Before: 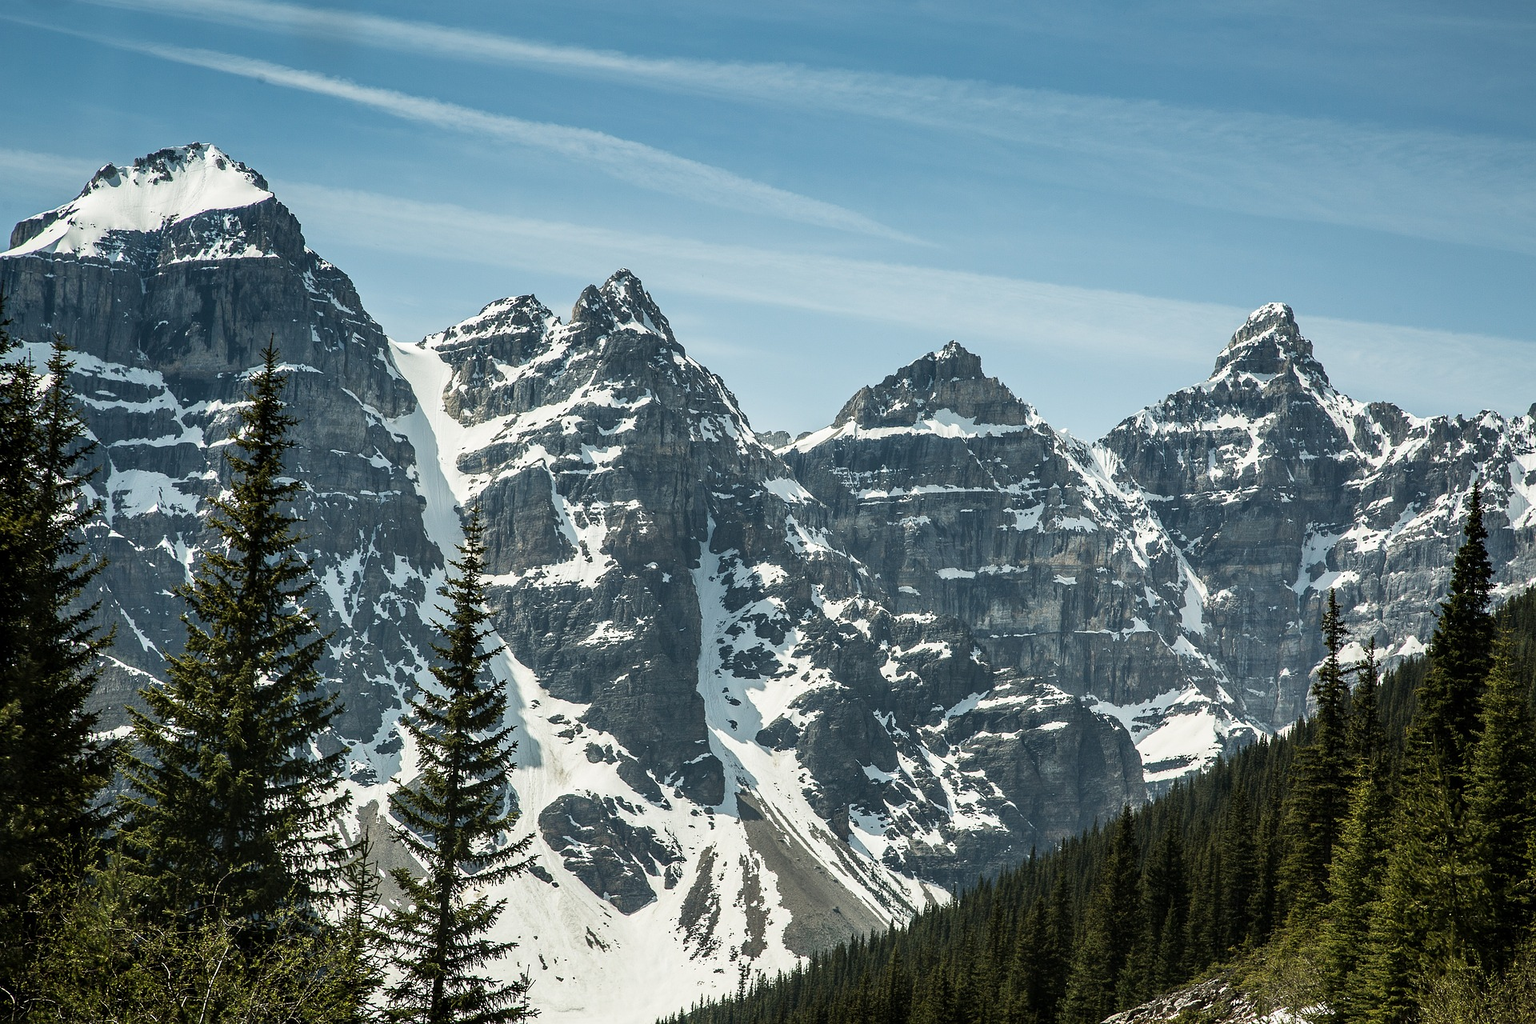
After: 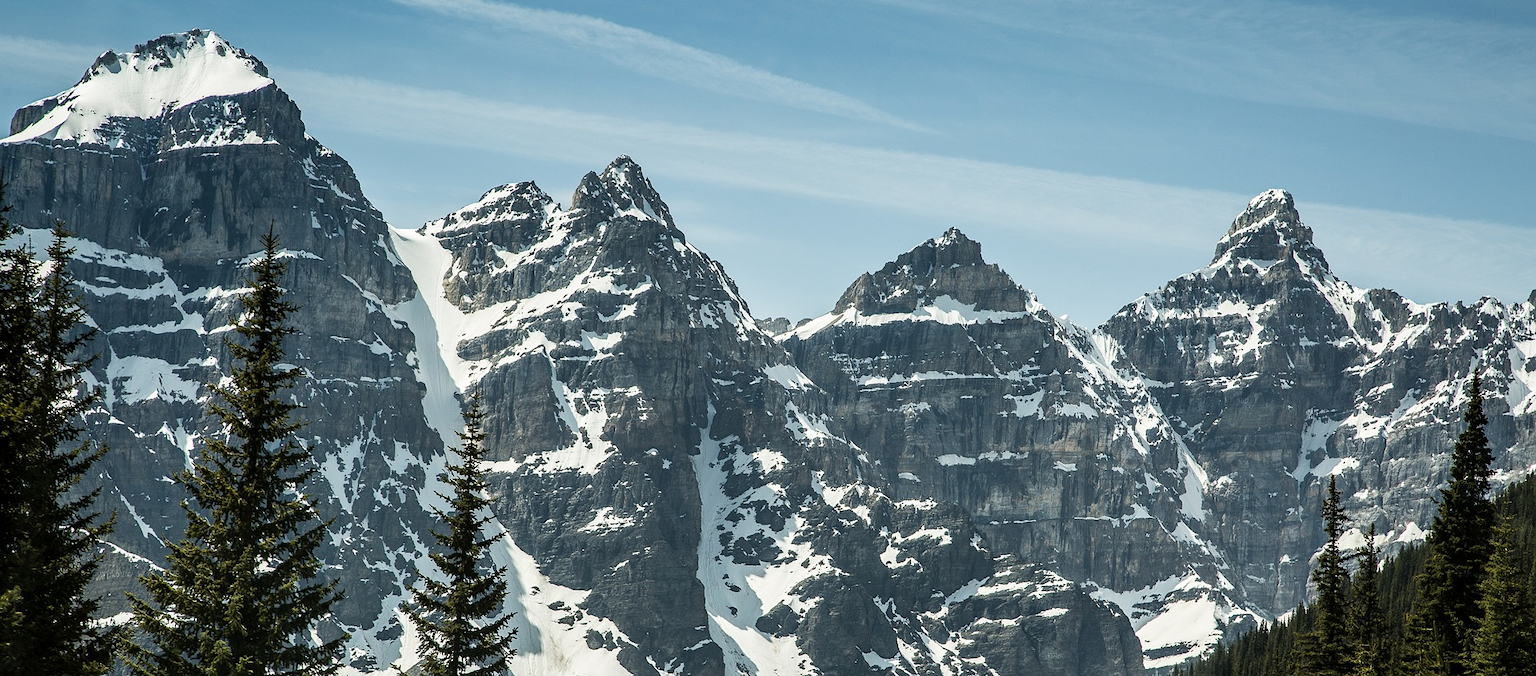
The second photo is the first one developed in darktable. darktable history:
crop: top 11.152%, bottom 22.719%
tone equalizer: on, module defaults
